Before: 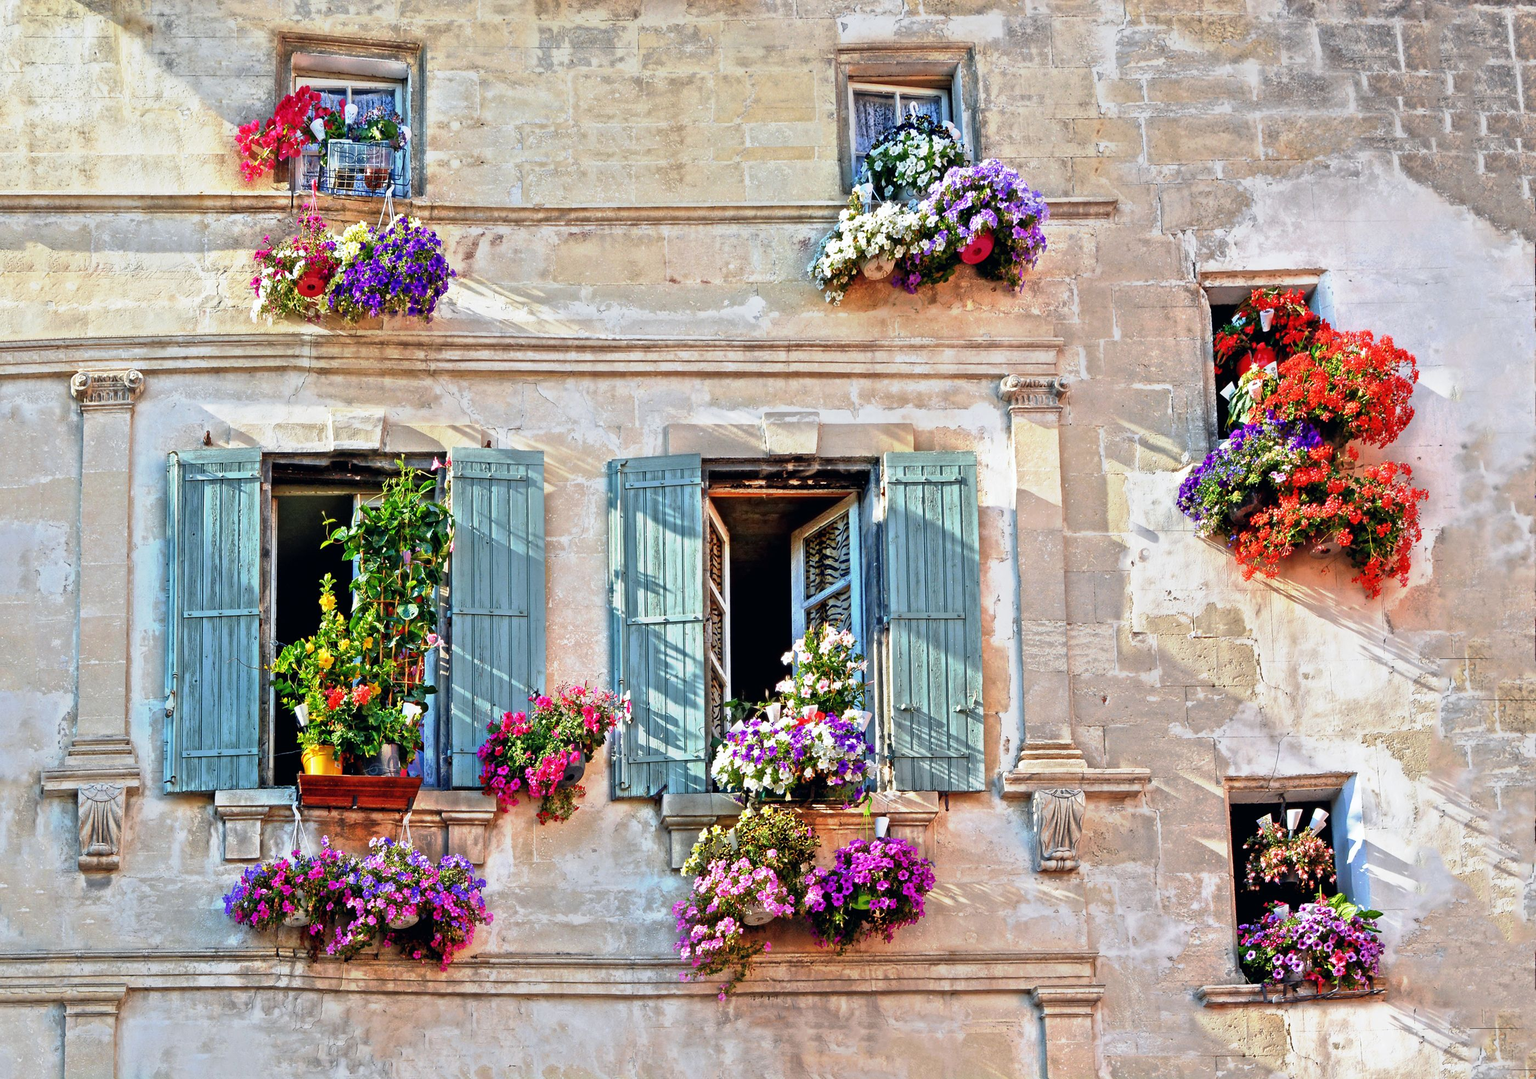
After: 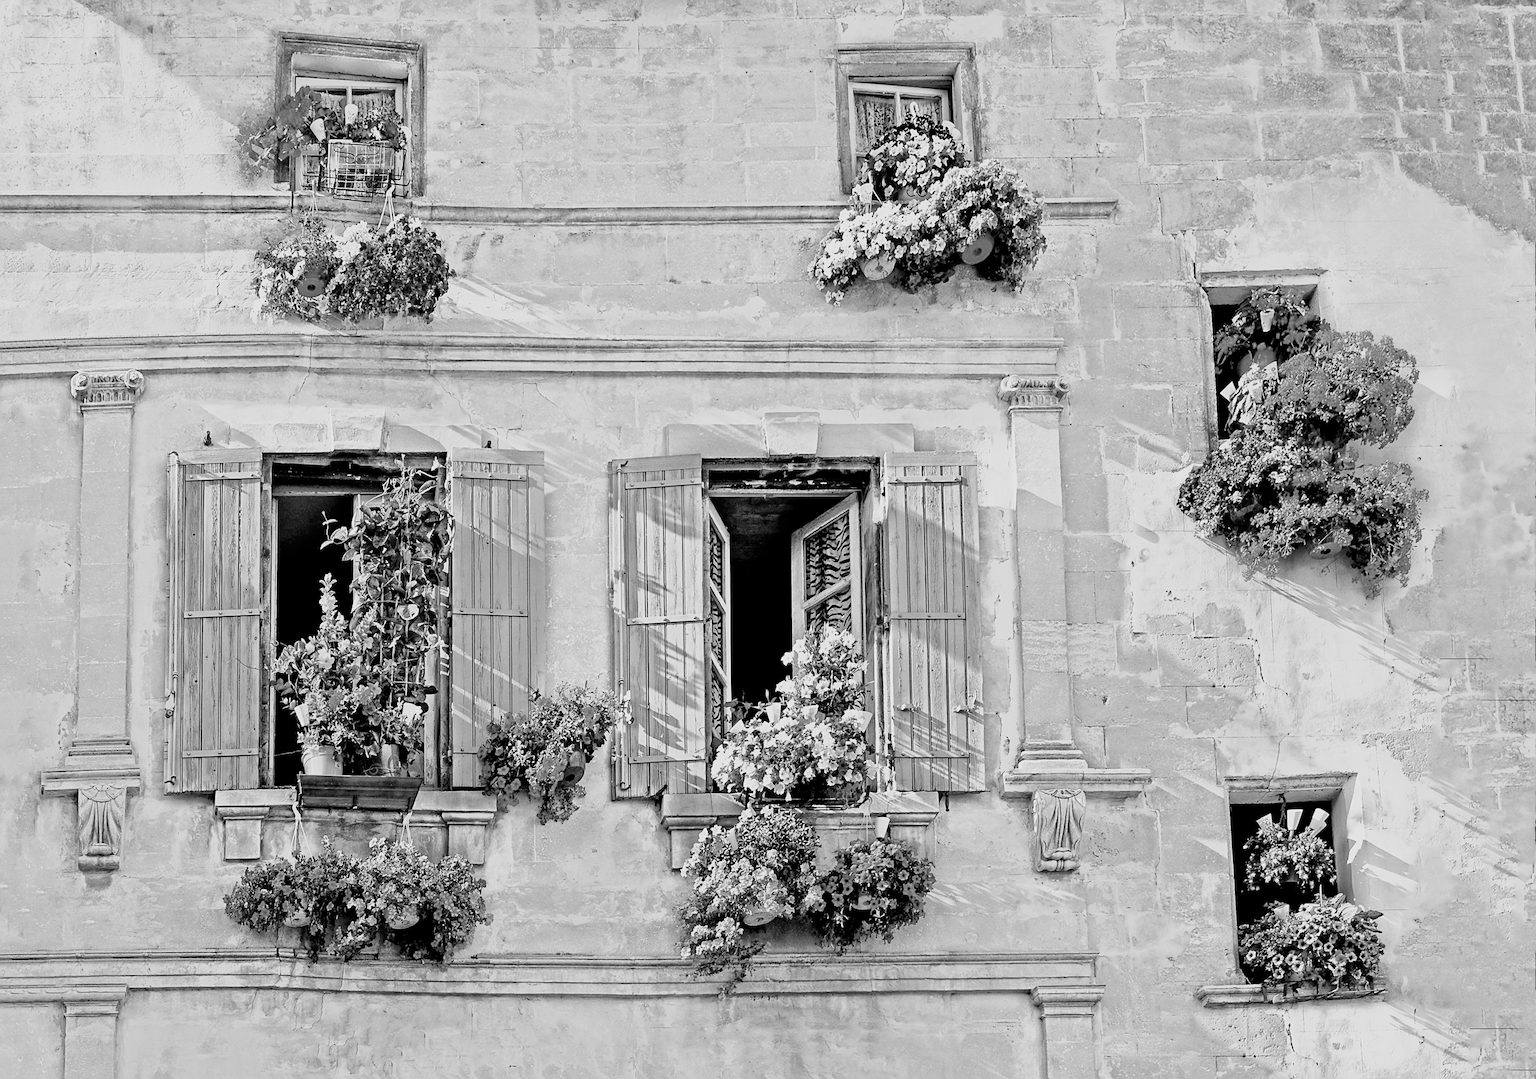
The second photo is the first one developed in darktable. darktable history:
exposure: black level correction 0, exposure 1.4 EV, compensate highlight preservation false
filmic rgb: middle gray luminance 30%, black relative exposure -9 EV, white relative exposure 7 EV, threshold 6 EV, target black luminance 0%, hardness 2.94, latitude 2.04%, contrast 0.963, highlights saturation mix 5%, shadows ↔ highlights balance 12.16%, add noise in highlights 0, preserve chrominance no, color science v3 (2019), use custom middle-gray values true, iterations of high-quality reconstruction 0, contrast in highlights soft, enable highlight reconstruction true
sharpen: on, module defaults
monochrome: on, module defaults
